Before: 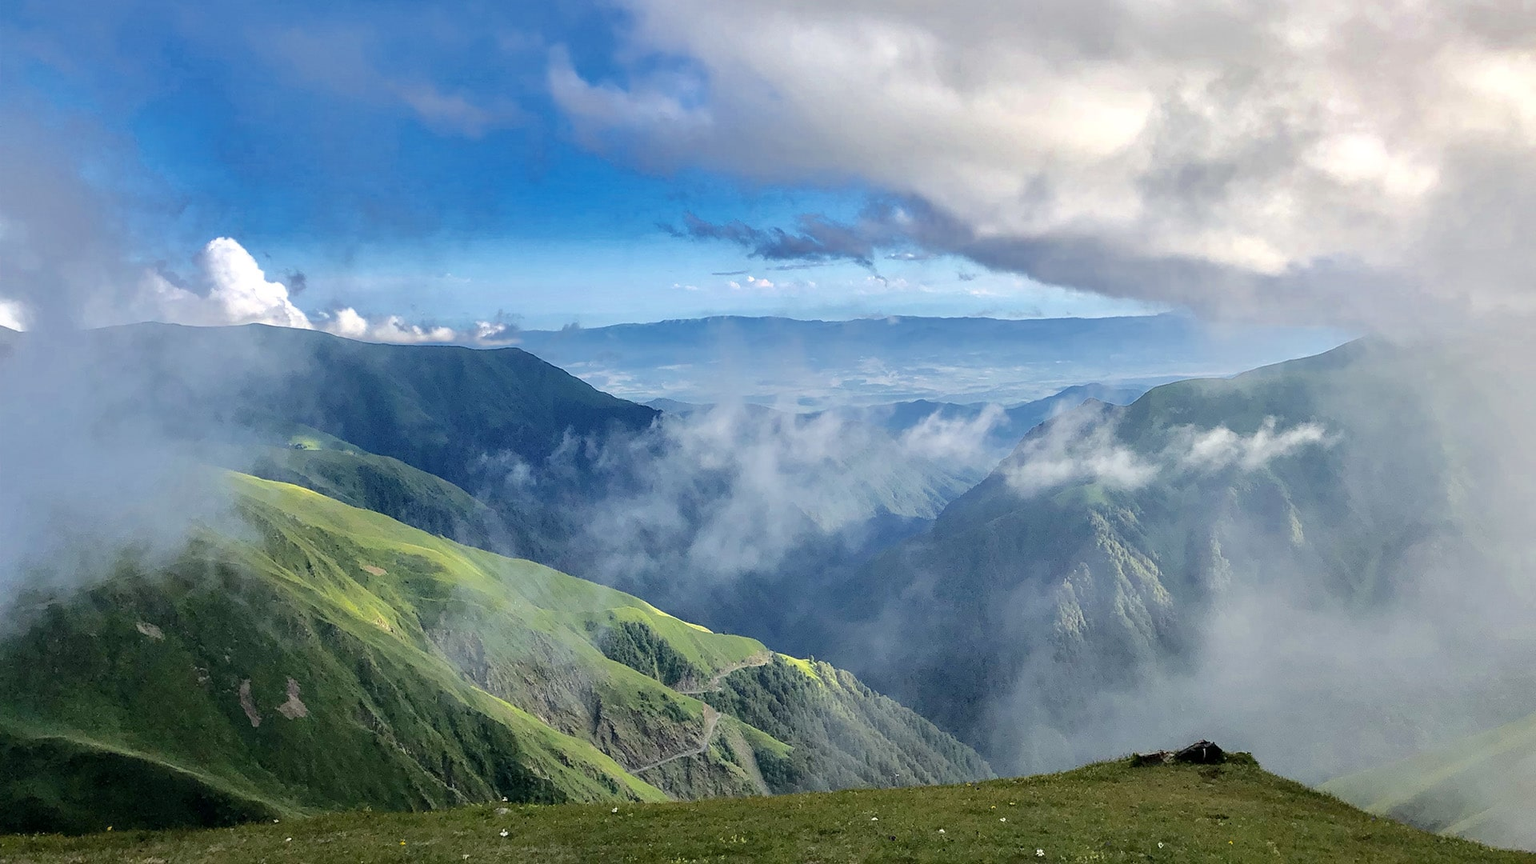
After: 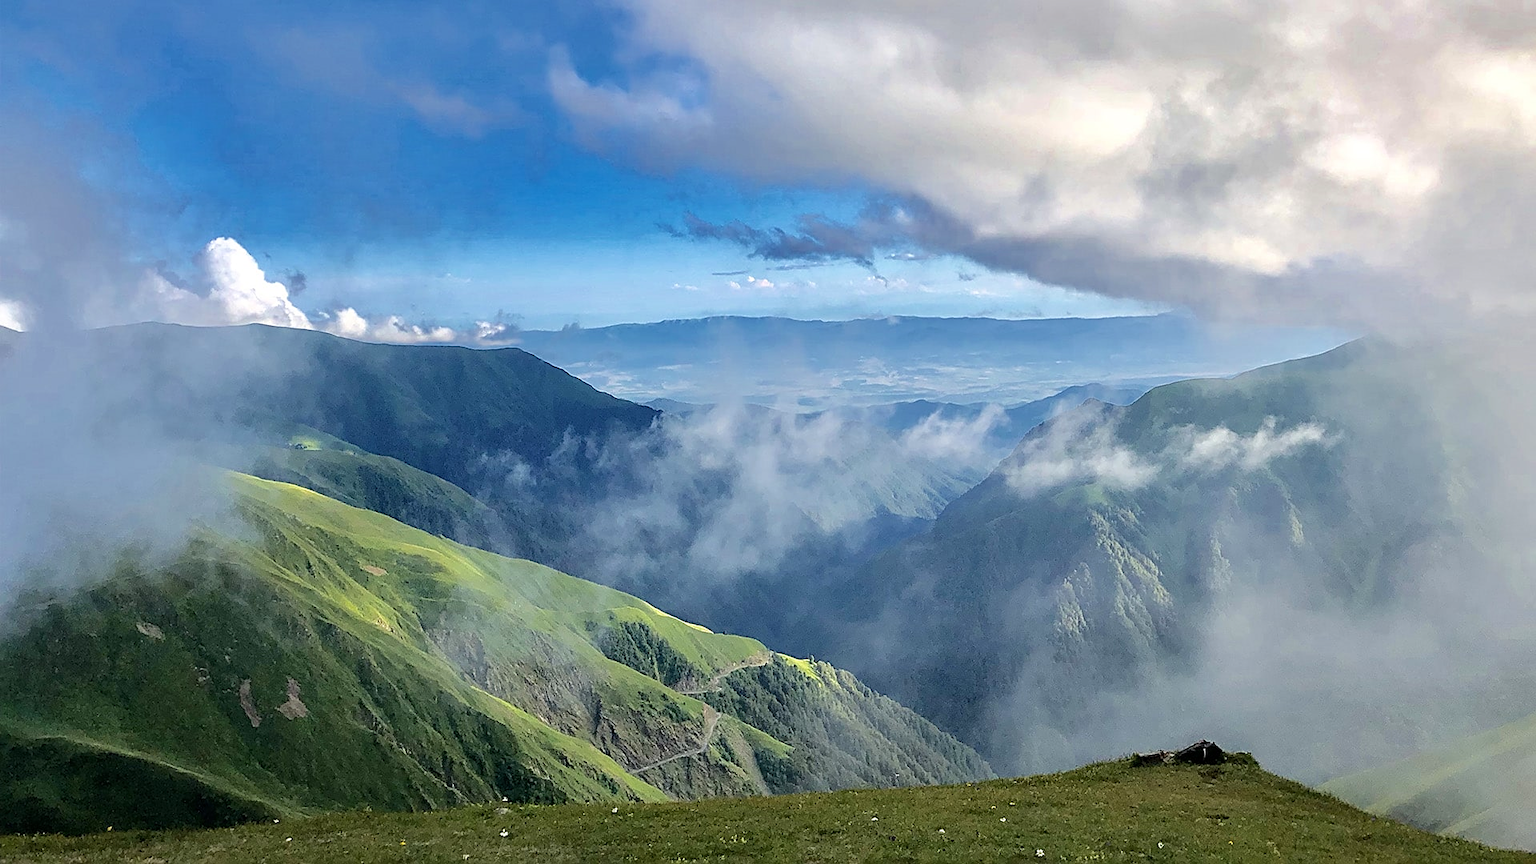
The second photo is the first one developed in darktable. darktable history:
sharpen: on, module defaults
rotate and perspective: automatic cropping original format, crop left 0, crop top 0
velvia: strength 9.25%
